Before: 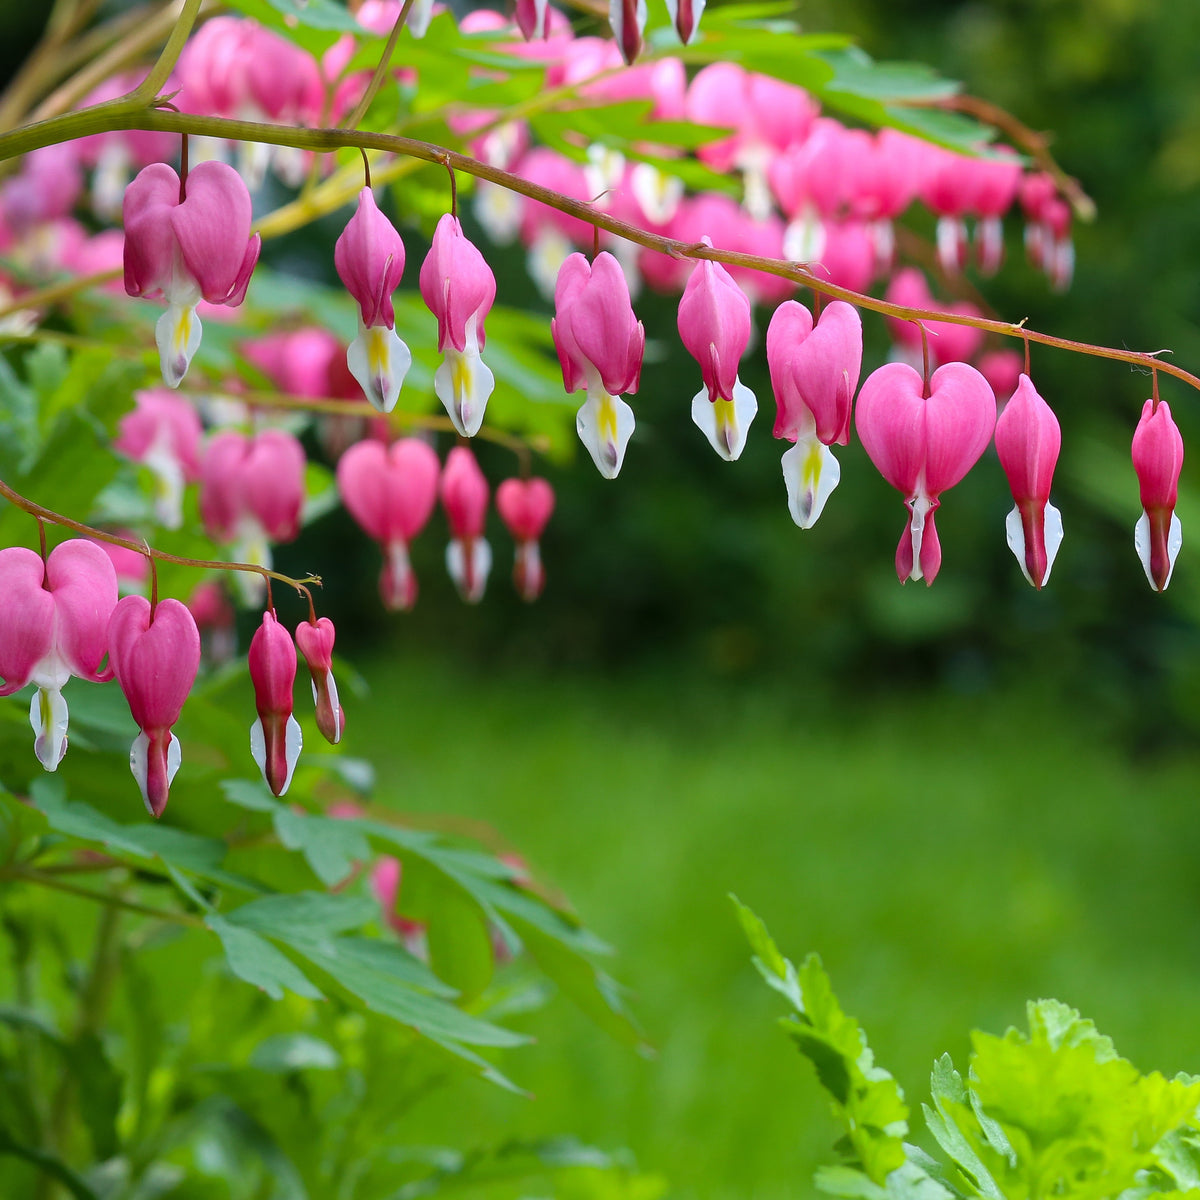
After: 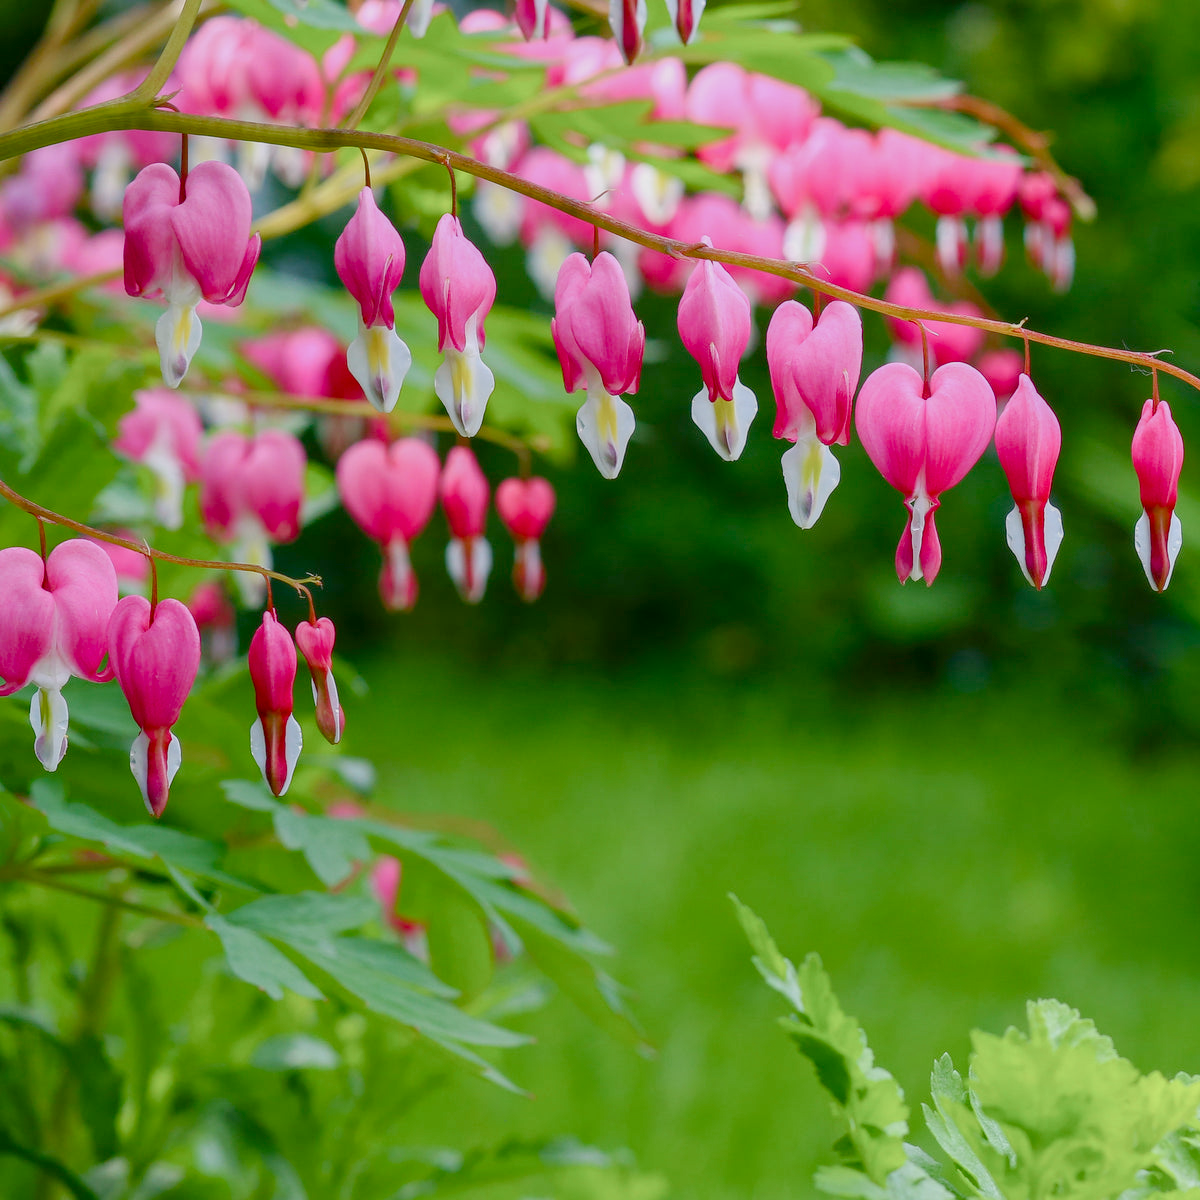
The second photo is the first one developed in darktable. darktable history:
color balance rgb: shadows lift › chroma 1%, shadows lift › hue 113°, highlights gain › chroma 0.2%, highlights gain › hue 333°, perceptual saturation grading › global saturation 20%, perceptual saturation grading › highlights -50%, perceptual saturation grading › shadows 25%, contrast -30%
levels: levels [0, 0.48, 0.961]
local contrast: highlights 35%, detail 135%
